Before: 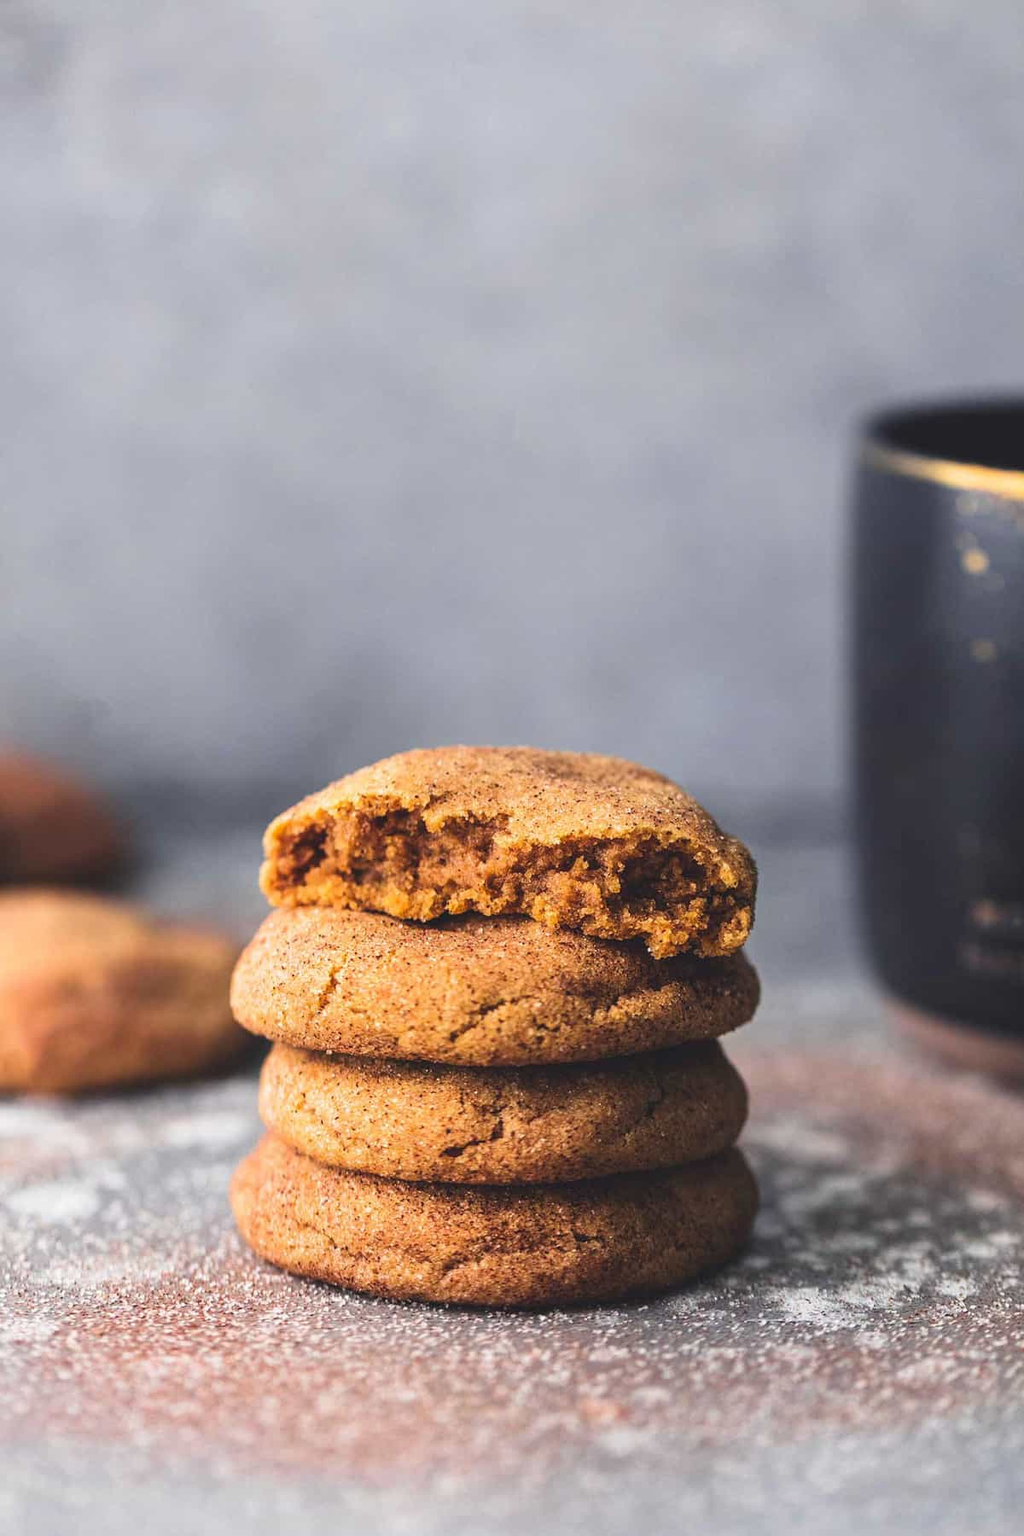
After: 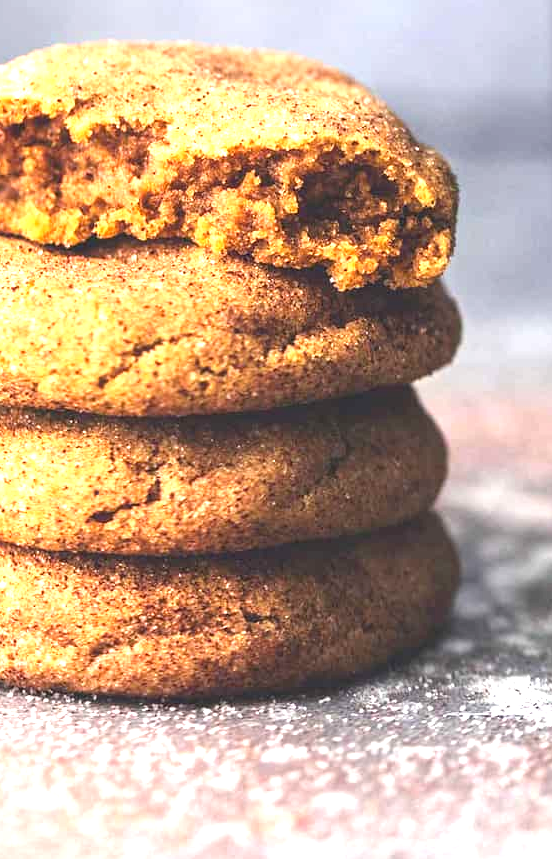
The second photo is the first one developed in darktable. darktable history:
exposure: black level correction 0, exposure 1.2 EV, compensate highlight preservation false
crop: left 35.791%, top 46.281%, right 18.15%, bottom 5.992%
